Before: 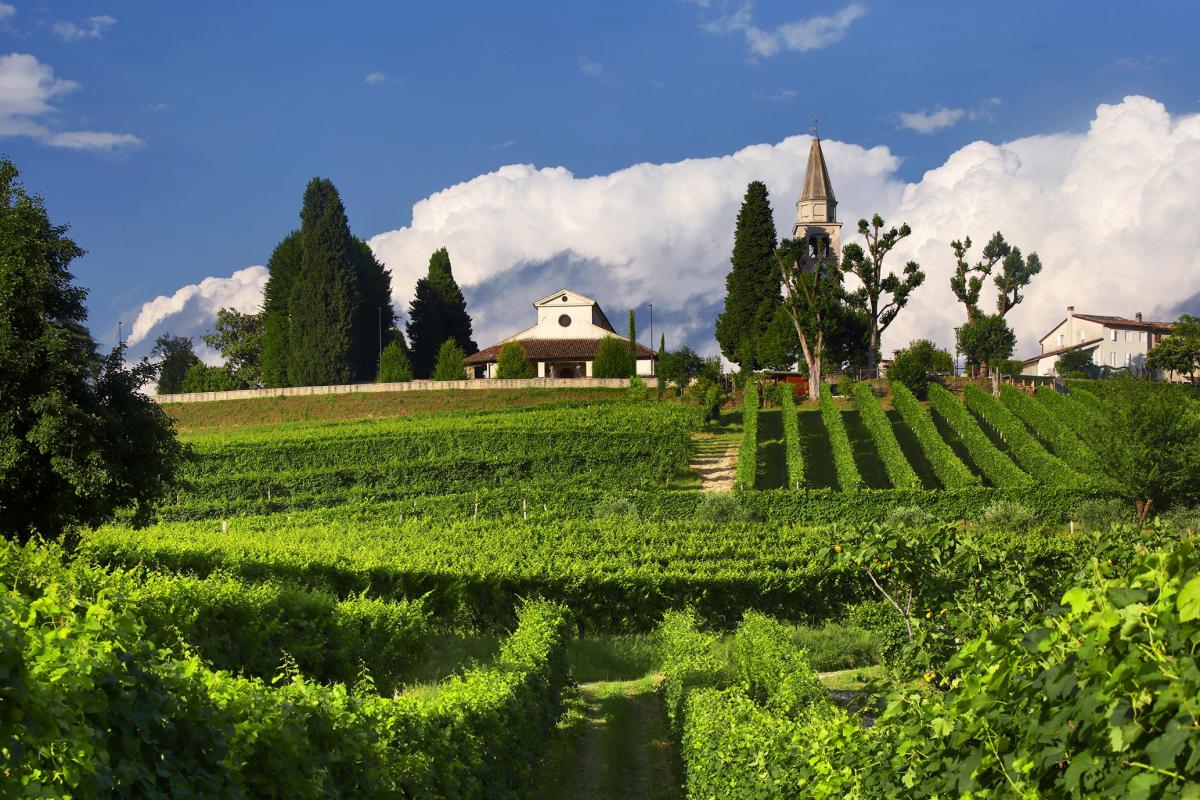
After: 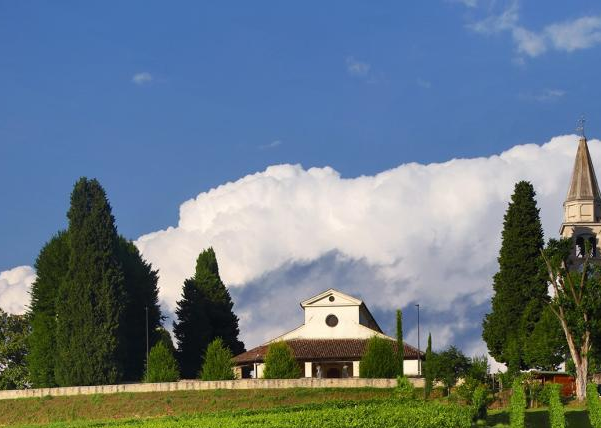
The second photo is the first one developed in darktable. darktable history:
crop: left 19.478%, right 30.378%, bottom 46.434%
